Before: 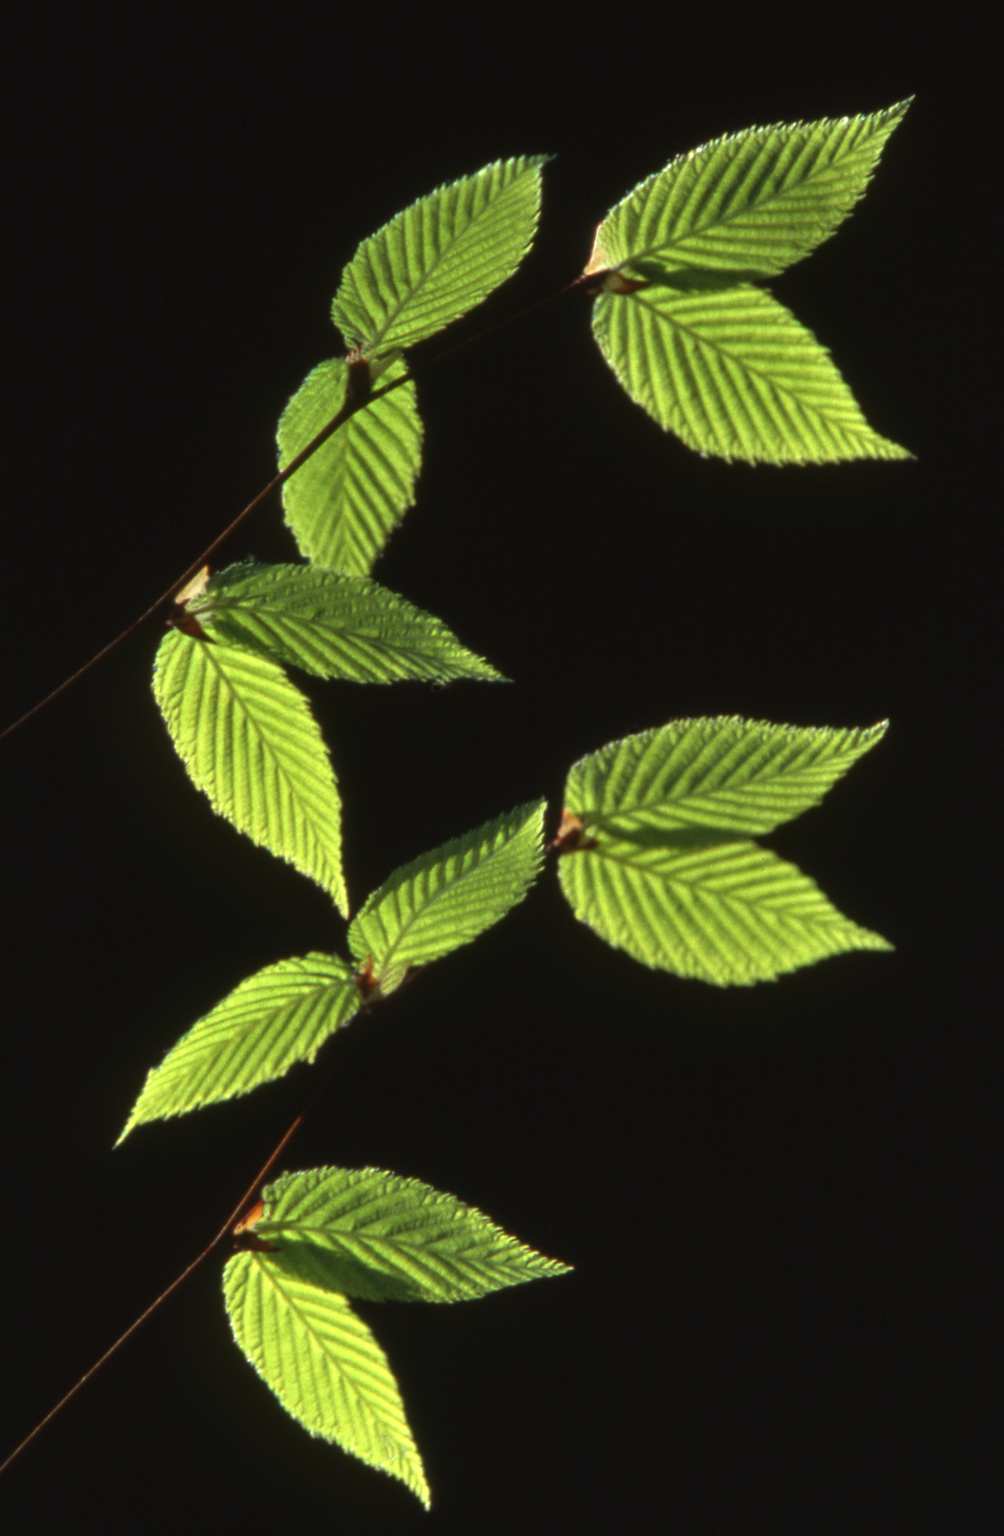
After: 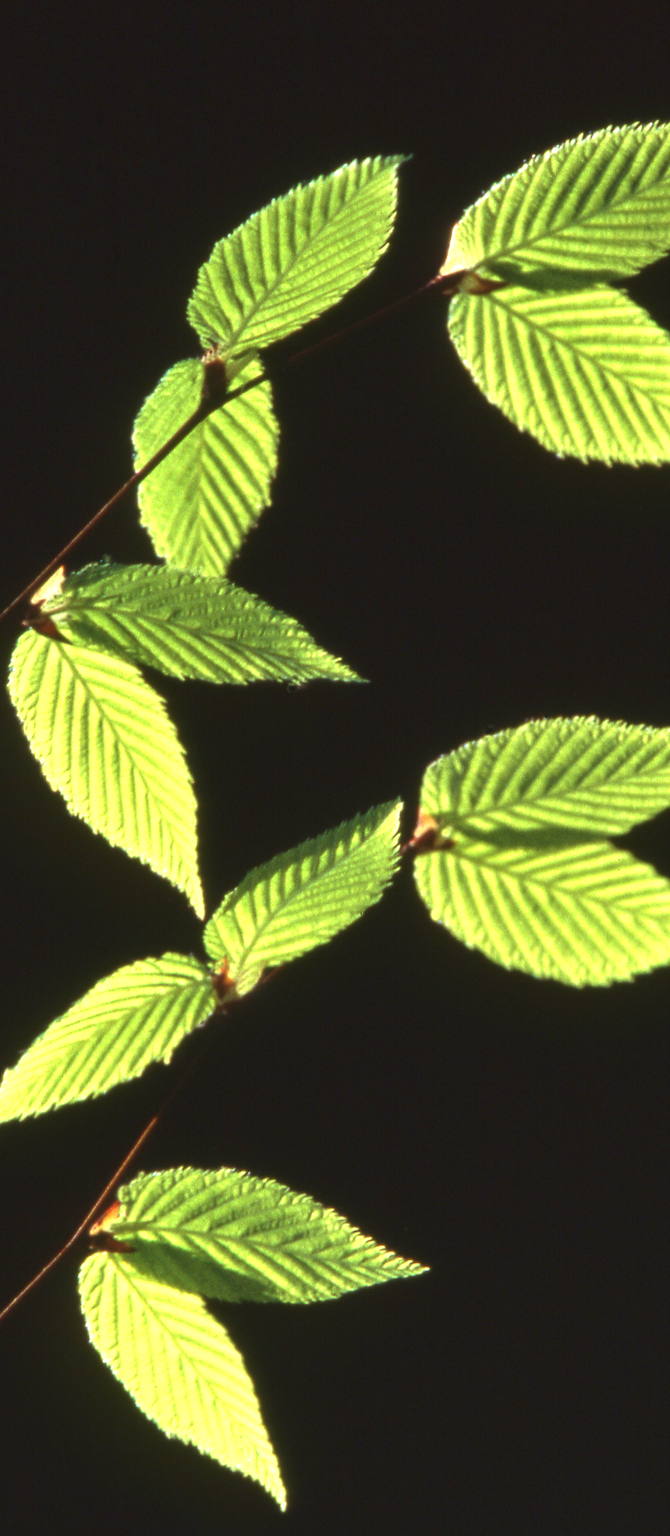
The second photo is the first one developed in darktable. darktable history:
crop and rotate: left 14.463%, right 18.776%
exposure: black level correction 0, exposure 1 EV, compensate highlight preservation false
velvia: on, module defaults
sharpen: radius 1.377, amount 1.254, threshold 0.784
